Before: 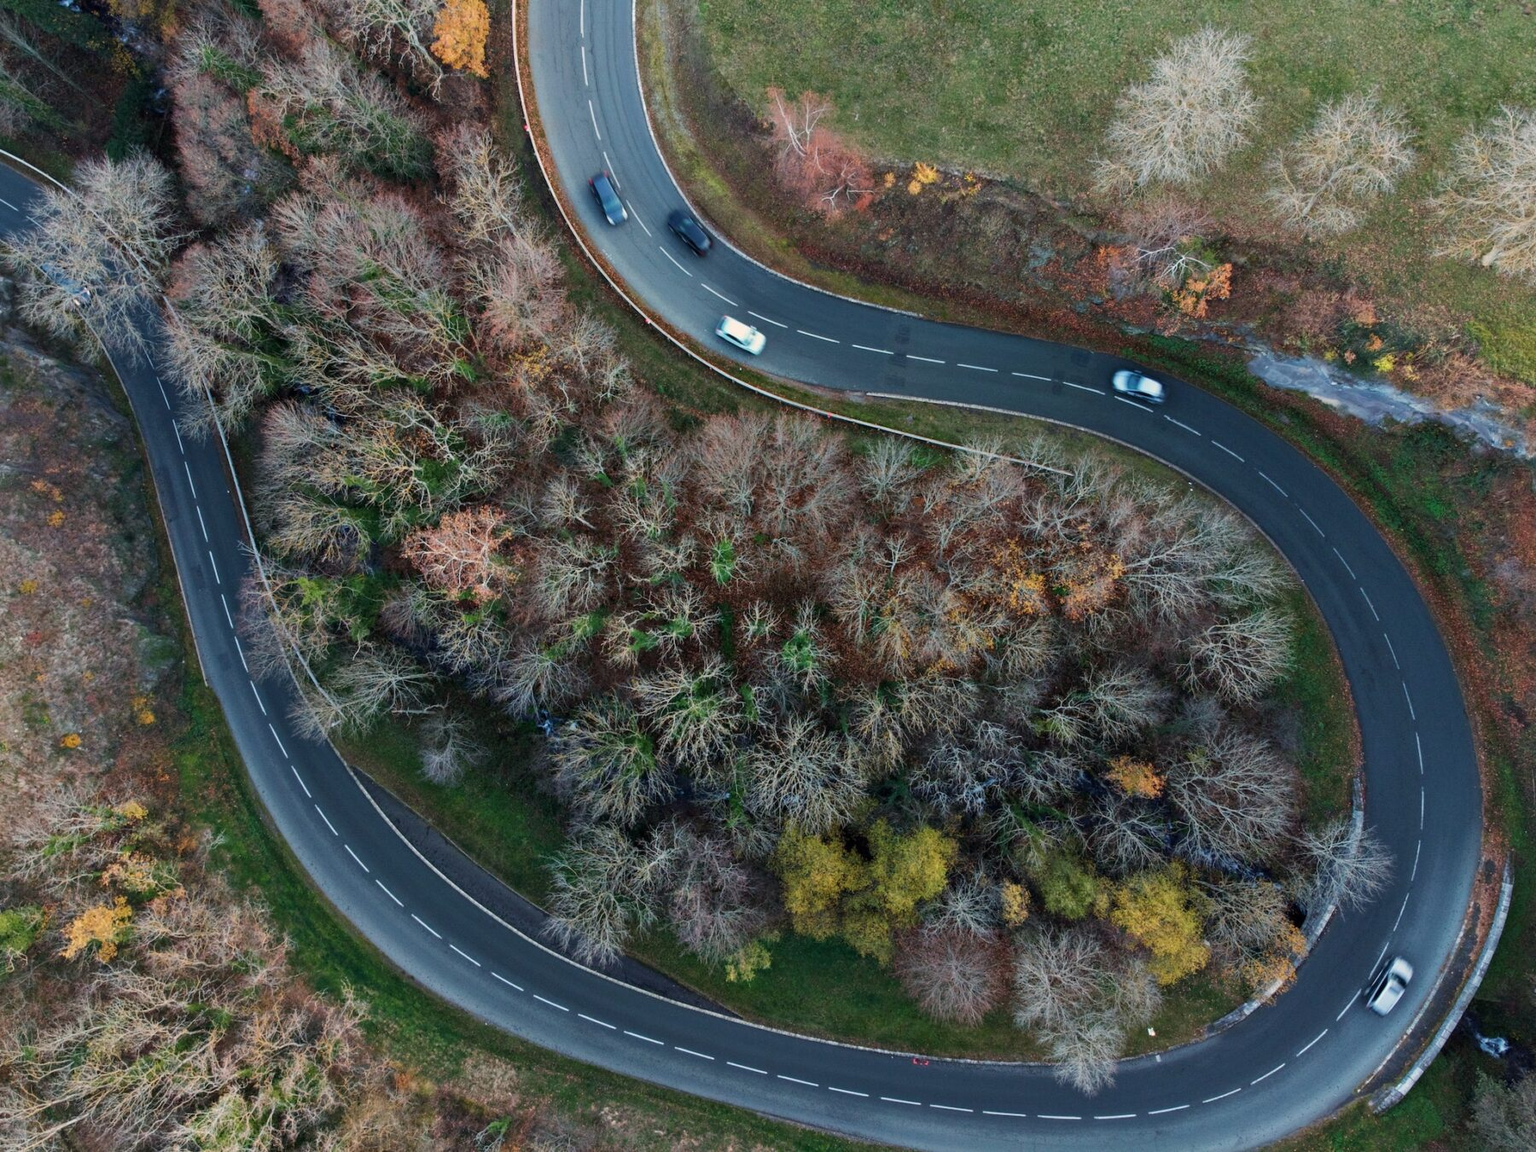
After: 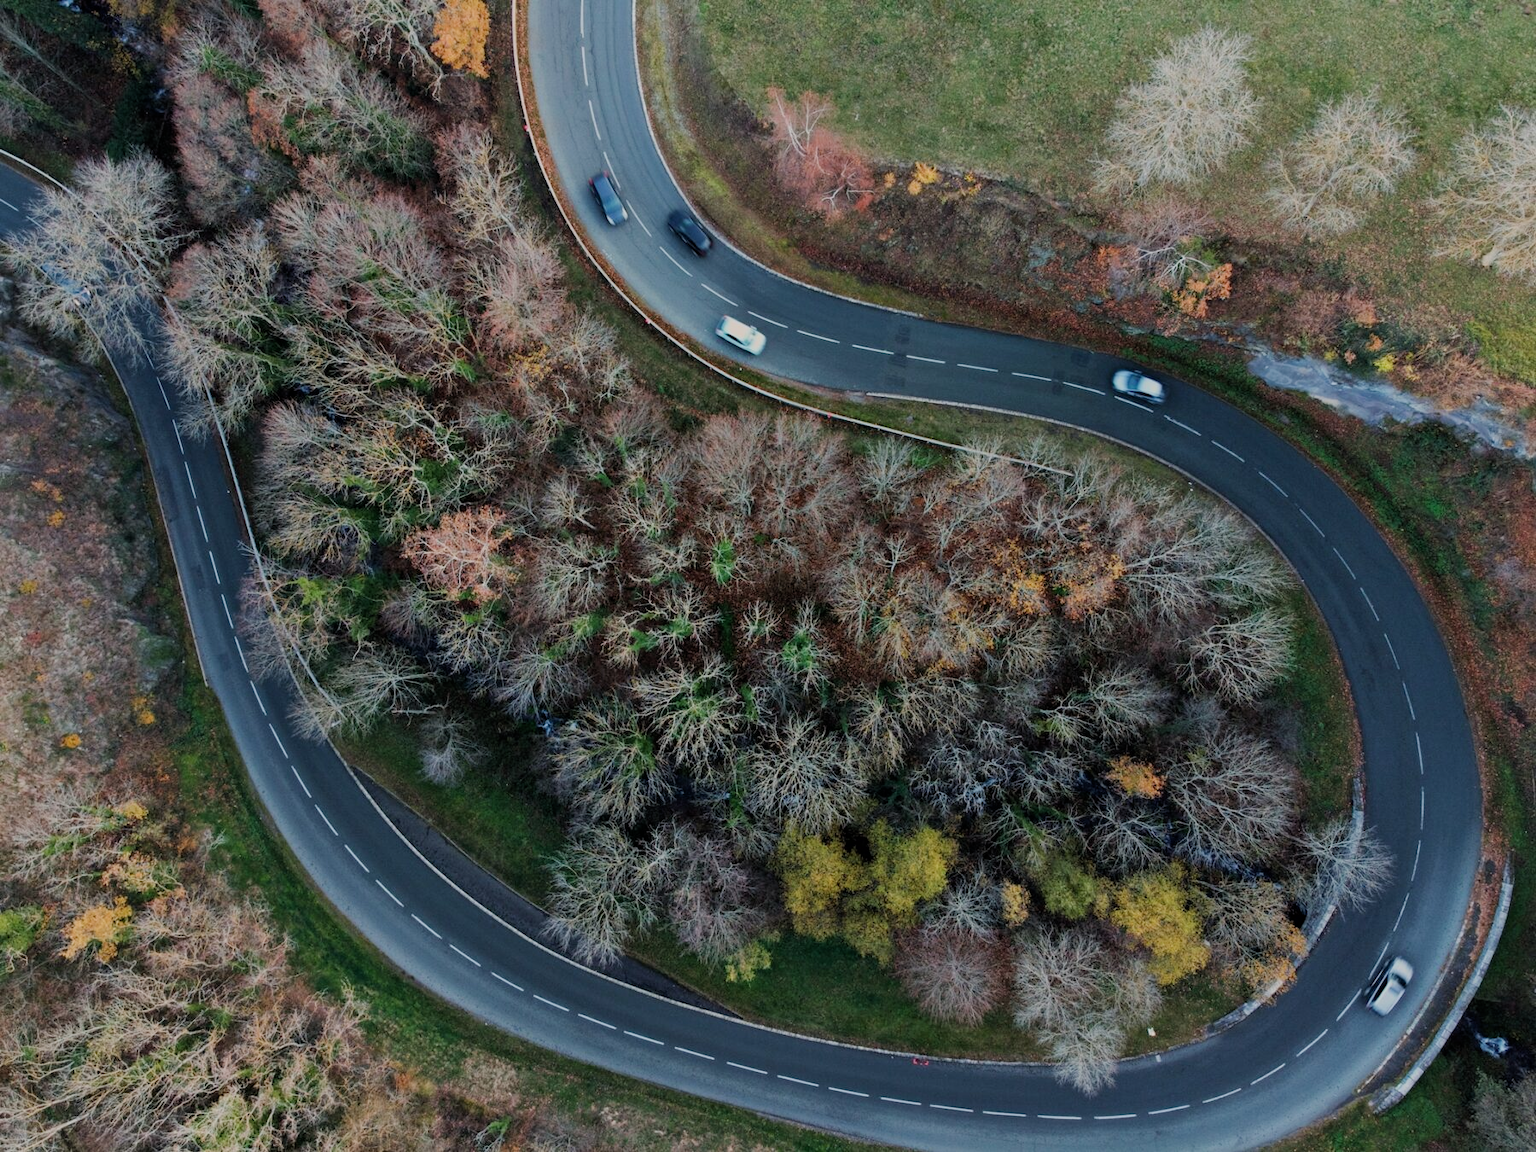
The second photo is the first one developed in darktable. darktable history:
exposure: exposure 0.019 EV, compensate highlight preservation false
filmic rgb: black relative exposure -16 EV, white relative exposure 6.88 EV, hardness 4.7
